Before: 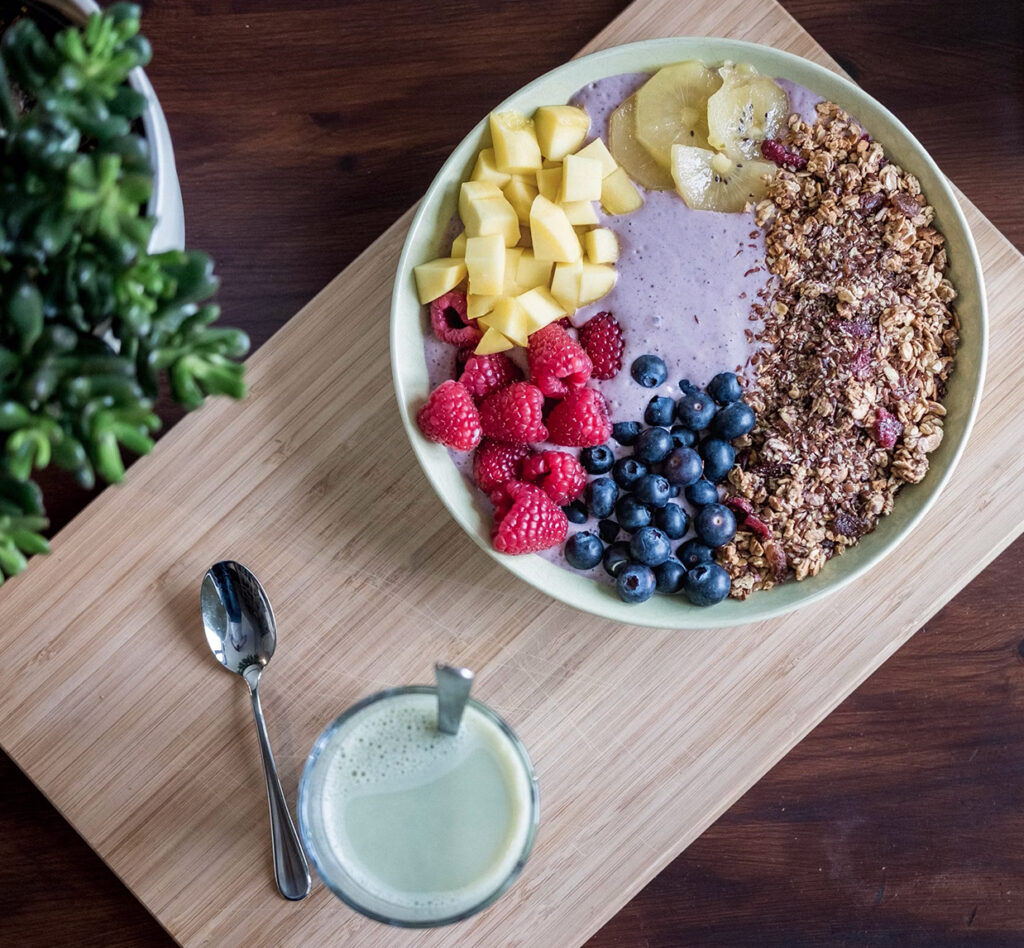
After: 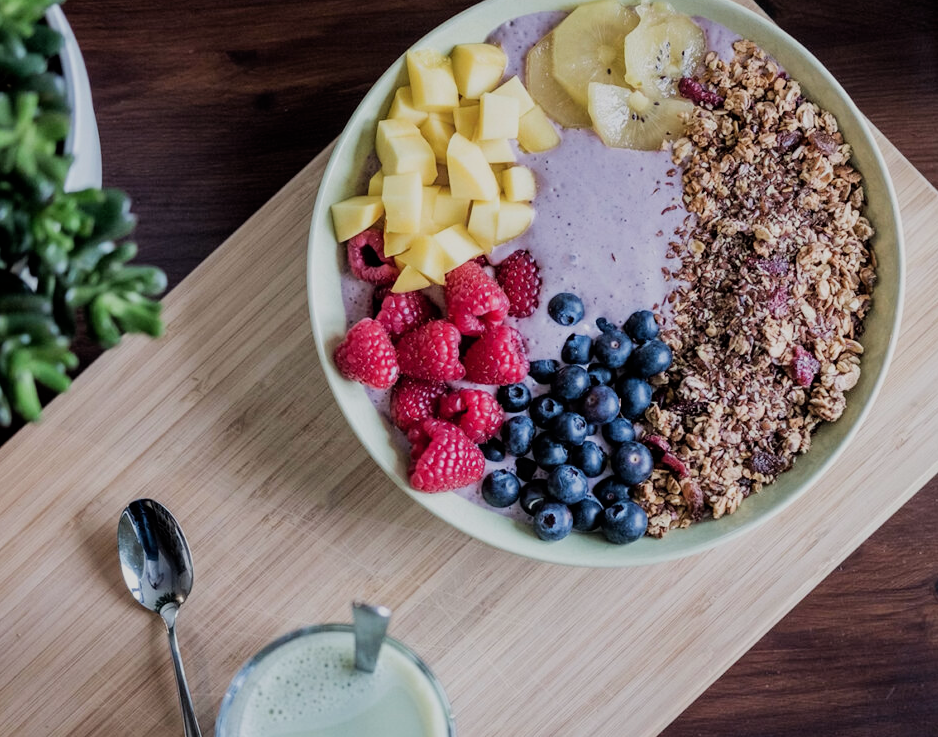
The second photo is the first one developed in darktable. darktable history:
filmic rgb: black relative exposure -7.65 EV, white relative exposure 4.56 EV, hardness 3.61, contrast 1.05
crop: left 8.155%, top 6.611%, bottom 15.385%
